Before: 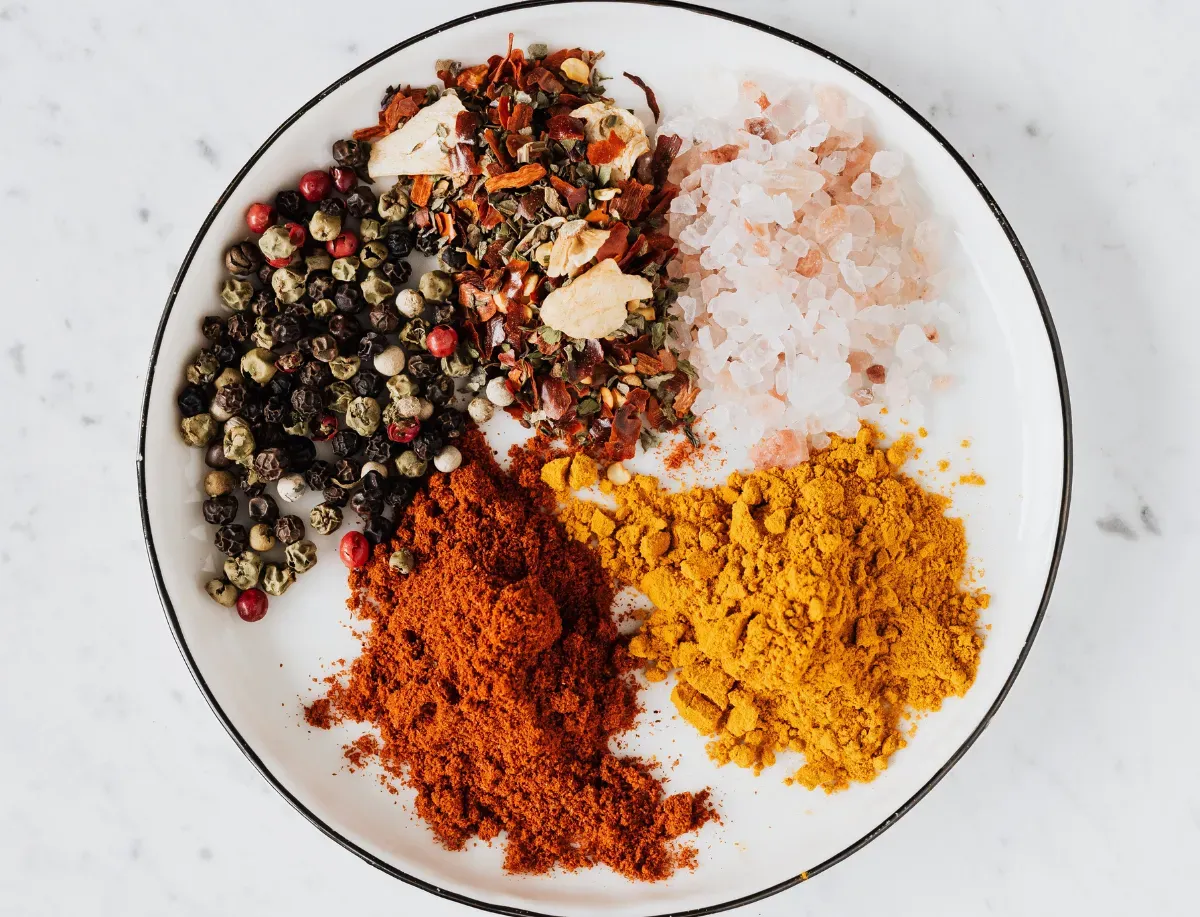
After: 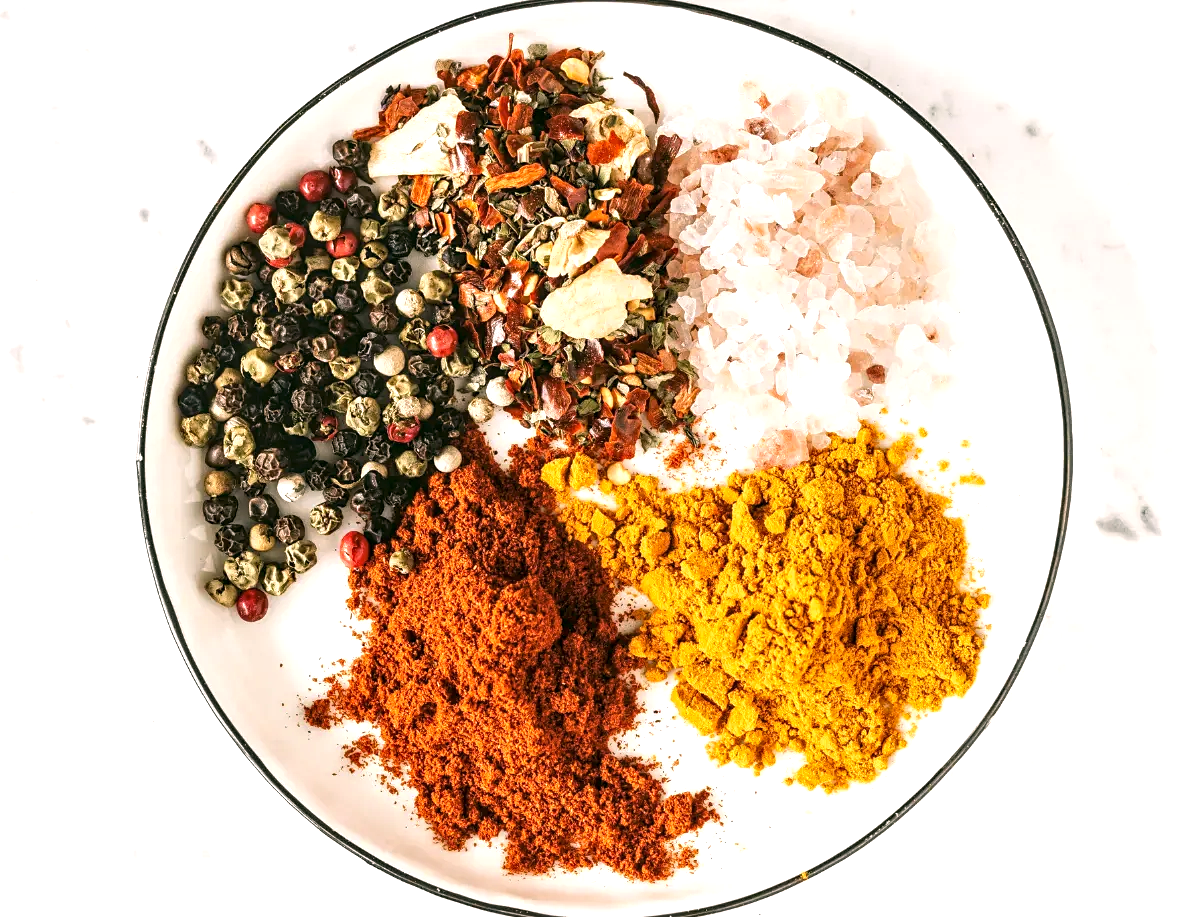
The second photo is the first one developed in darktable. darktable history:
exposure: black level correction 0, exposure 0.7 EV, compensate exposure bias true, compensate highlight preservation false
local contrast: detail 130%
color correction: highlights a* 4.02, highlights b* 4.98, shadows a* -7.55, shadows b* 4.98
sharpen: amount 0.2
